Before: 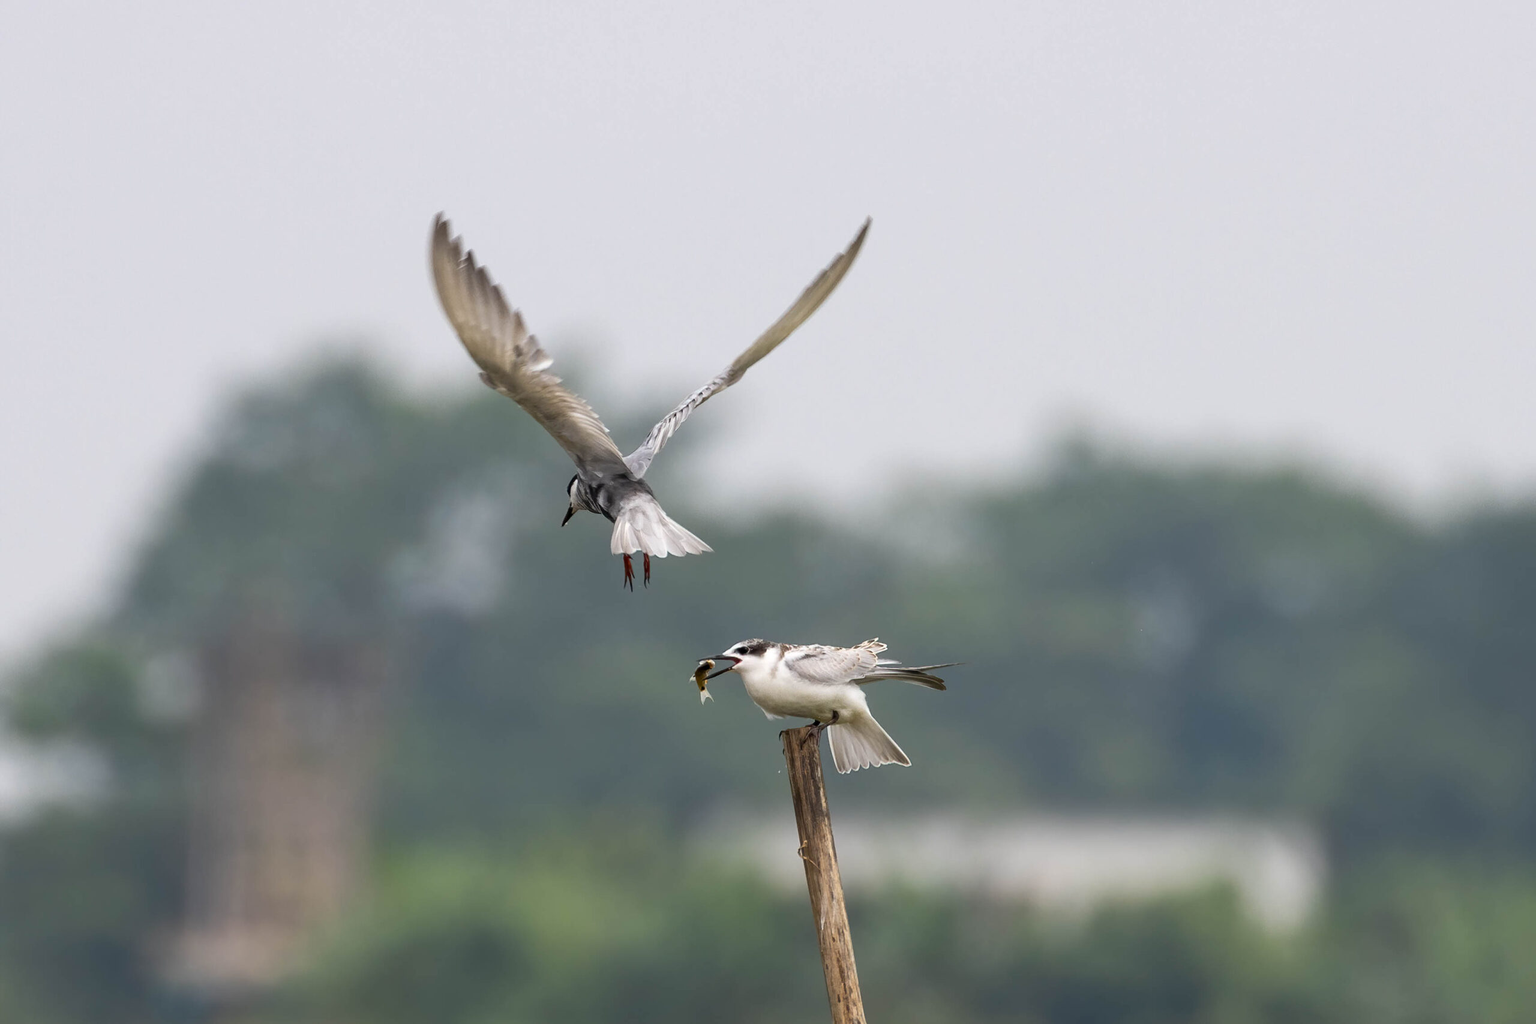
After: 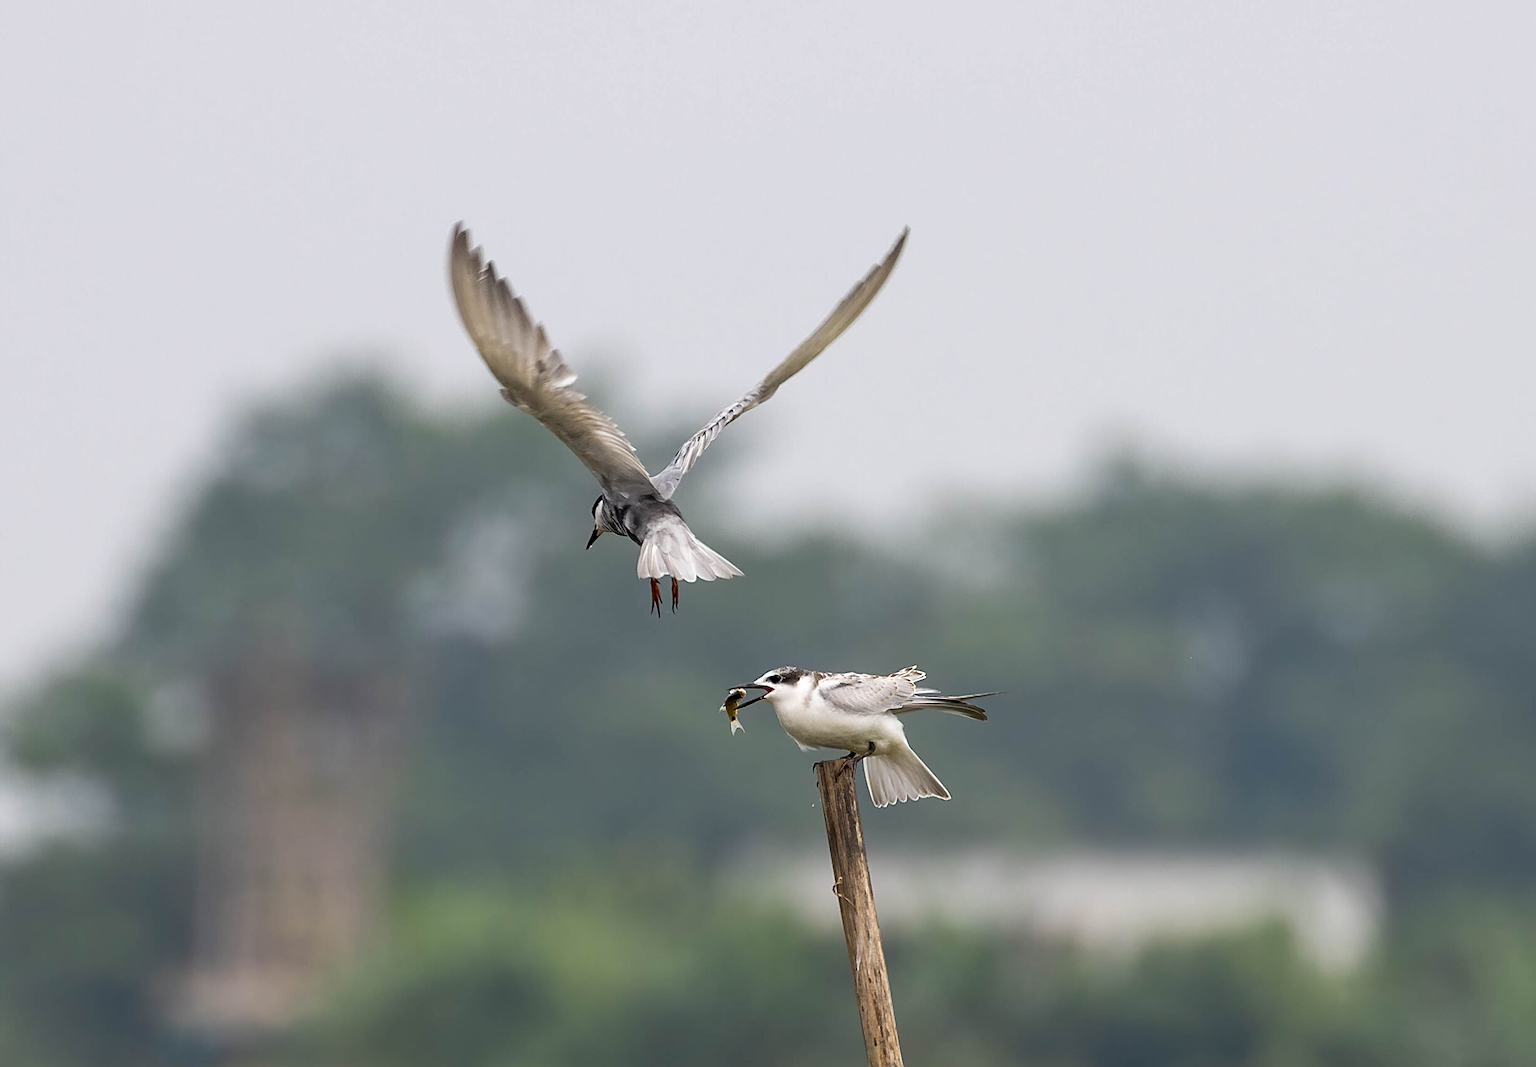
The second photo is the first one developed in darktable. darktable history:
crop: right 4.126%, bottom 0.031%
sharpen: amount 0.55
